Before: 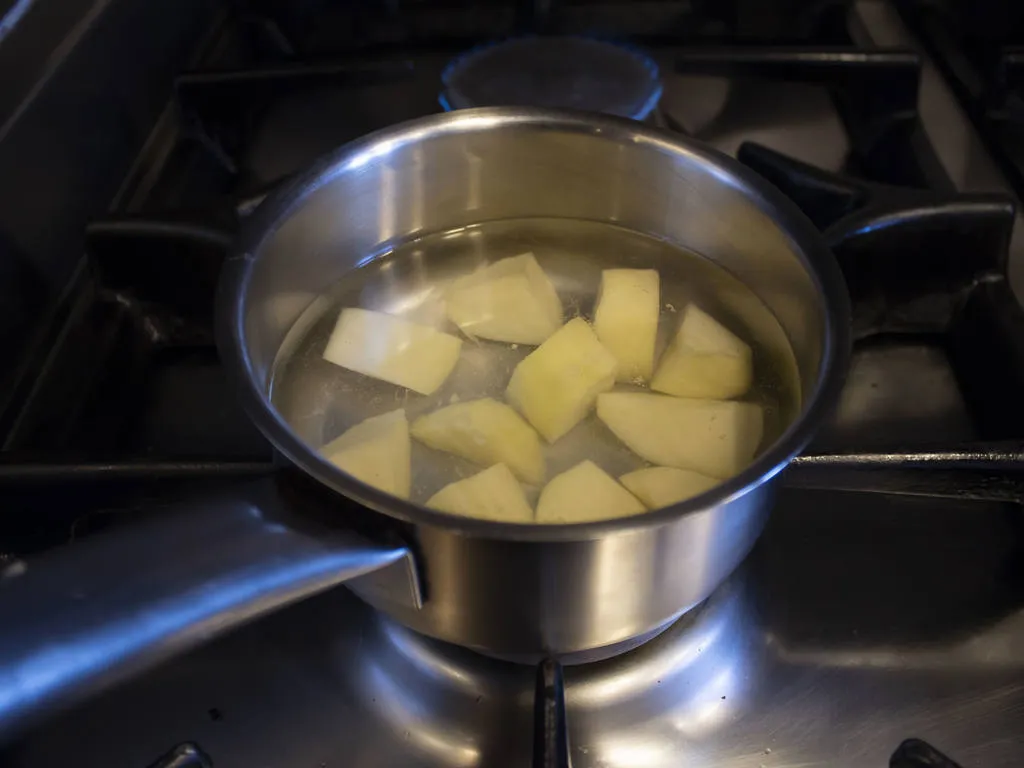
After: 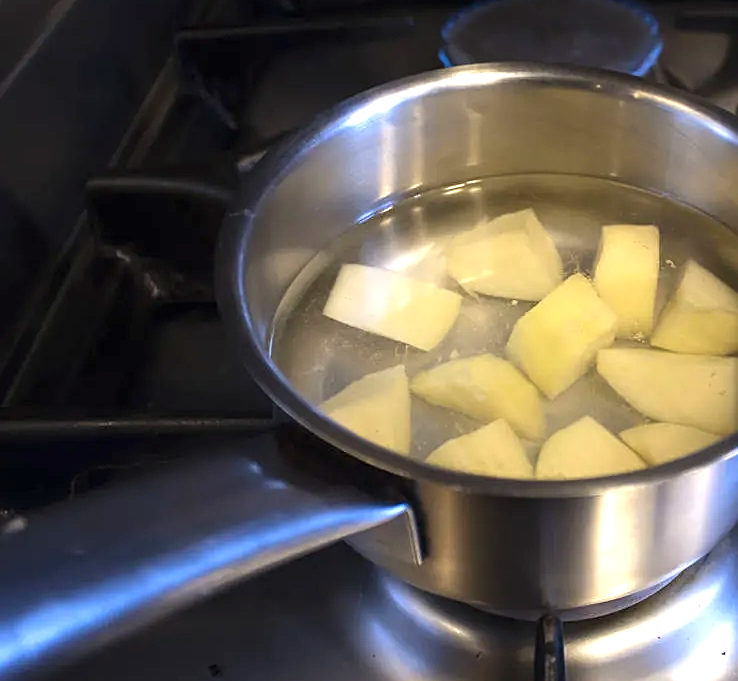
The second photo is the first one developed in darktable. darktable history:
sharpen: on, module defaults
exposure: black level correction 0, exposure 0.896 EV, compensate highlight preservation false
crop: top 5.788%, right 27.903%, bottom 5.515%
